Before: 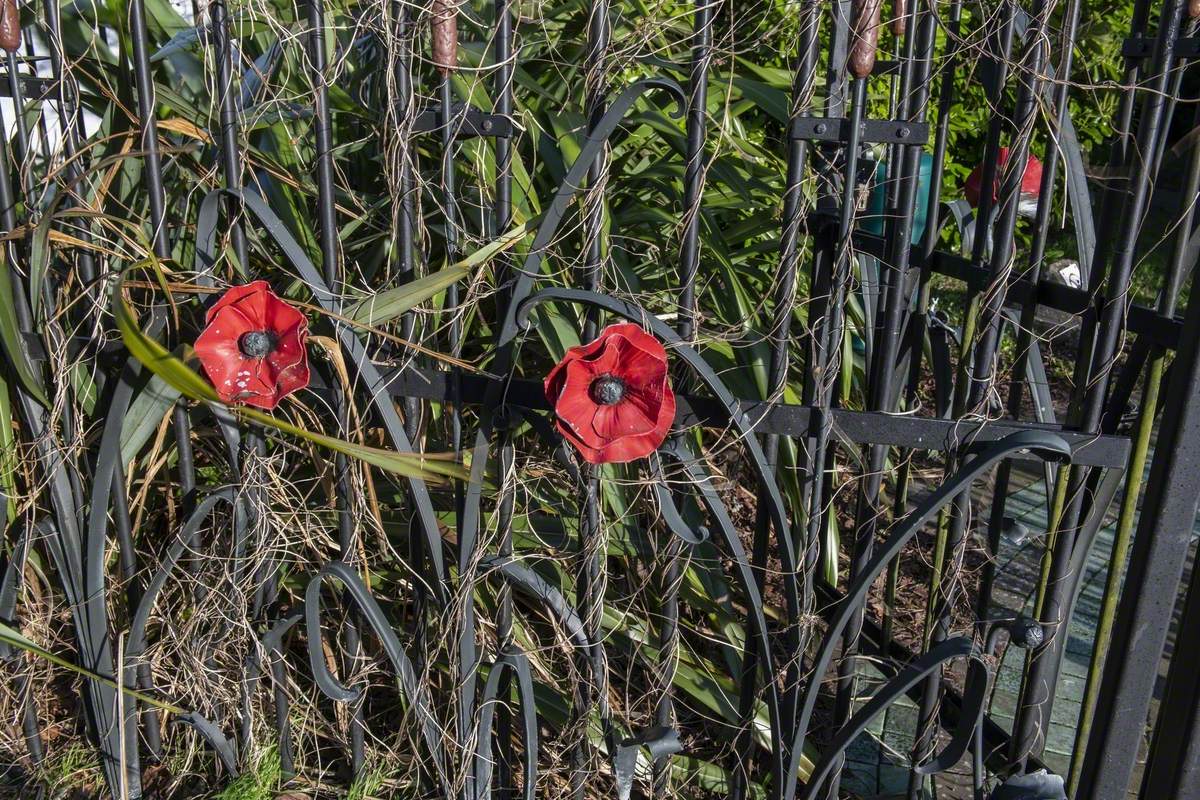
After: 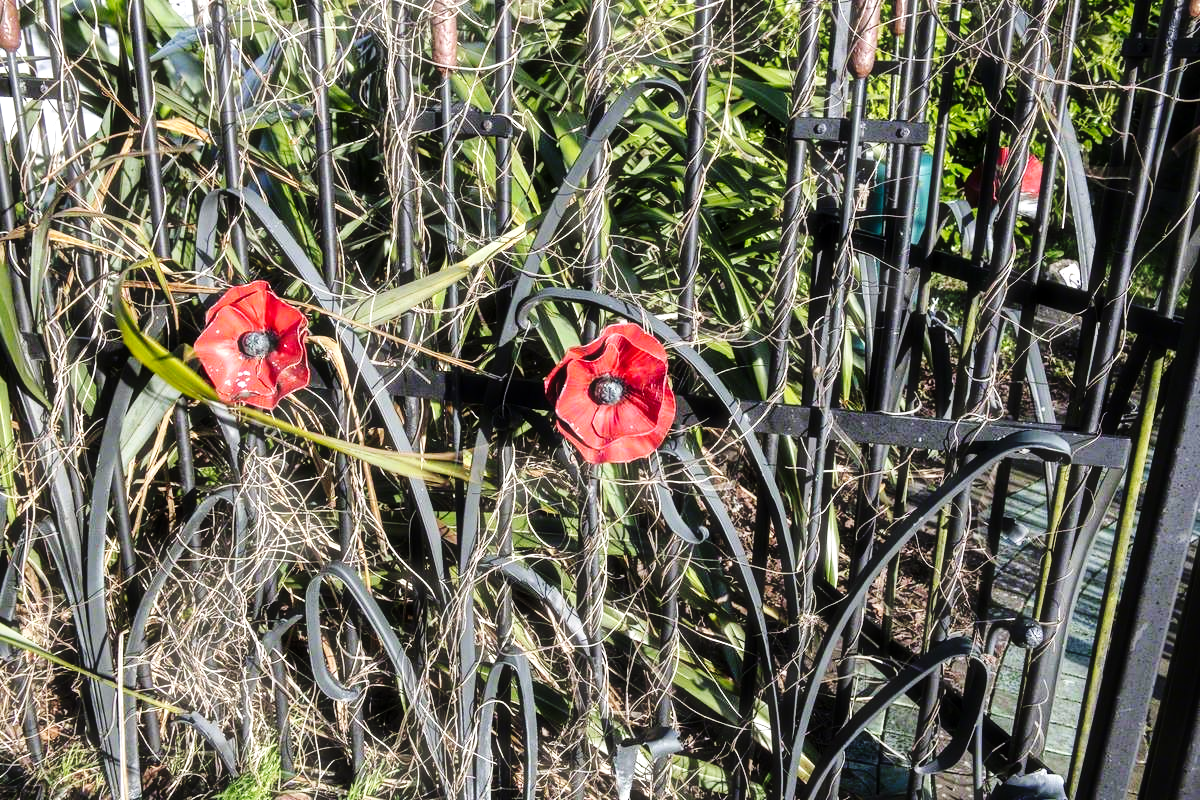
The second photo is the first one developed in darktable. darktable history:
haze removal: strength -0.098, compatibility mode true, adaptive false
color correction: highlights b* 0.068, saturation 0.986
base curve: curves: ch0 [(0, 0) (0.036, 0.025) (0.121, 0.166) (0.206, 0.329) (0.605, 0.79) (1, 1)], preserve colors none
local contrast: mode bilateral grid, contrast 21, coarseness 50, detail 119%, midtone range 0.2
tone equalizer: -8 EV -0.749 EV, -7 EV -0.706 EV, -6 EV -0.612 EV, -5 EV -0.396 EV, -3 EV 0.397 EV, -2 EV 0.6 EV, -1 EV 0.698 EV, +0 EV 0.755 EV
